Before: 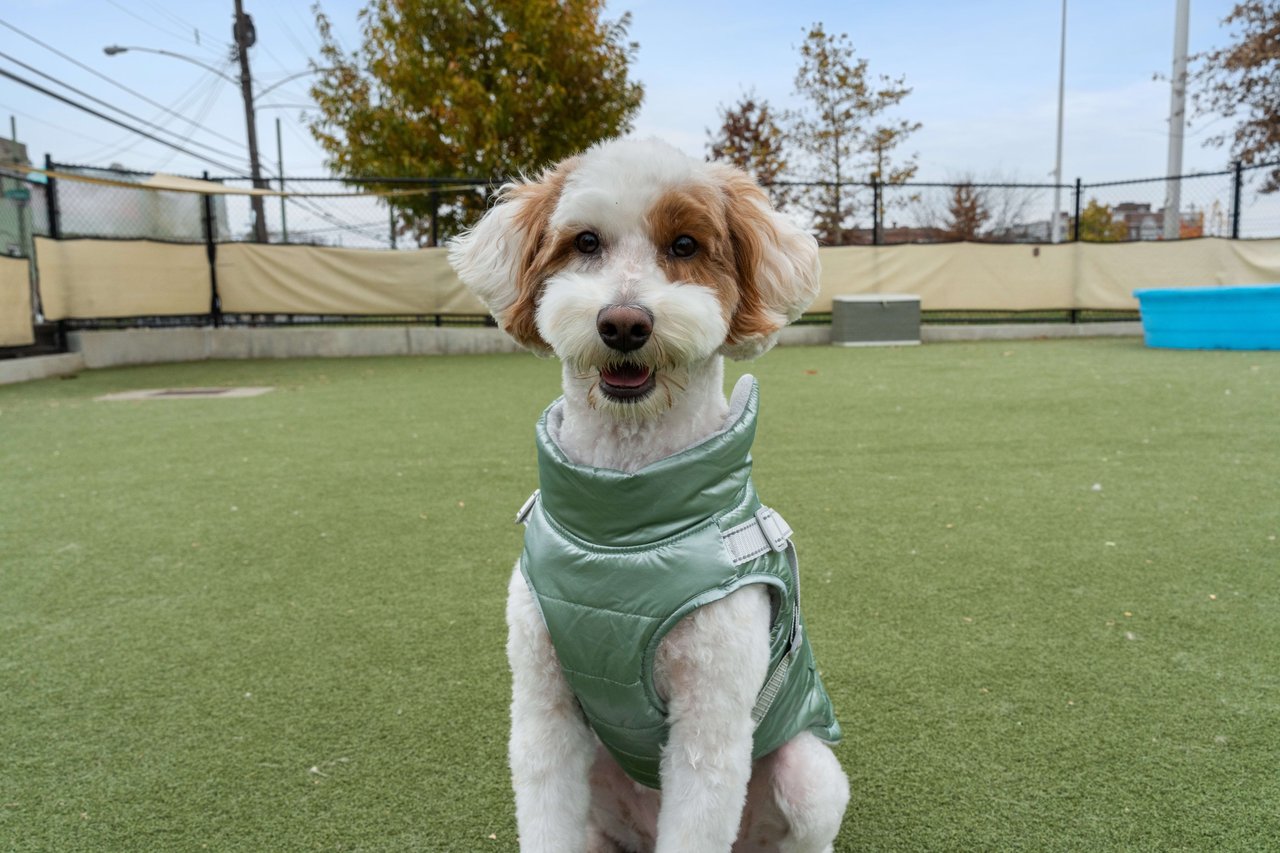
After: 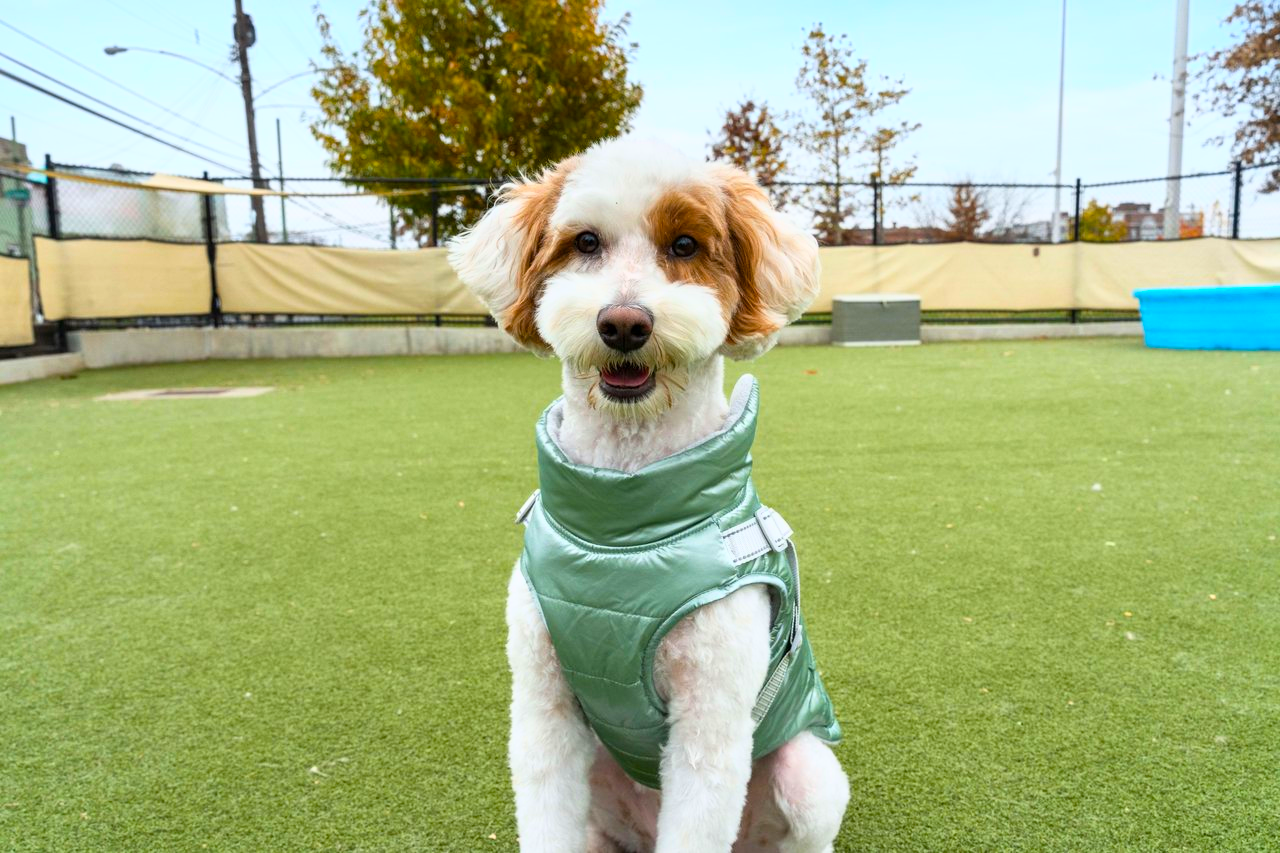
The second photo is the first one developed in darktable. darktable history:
color balance rgb: perceptual saturation grading › global saturation 30%, global vibrance 20%
base curve: curves: ch0 [(0, 0) (0.557, 0.834) (1, 1)]
